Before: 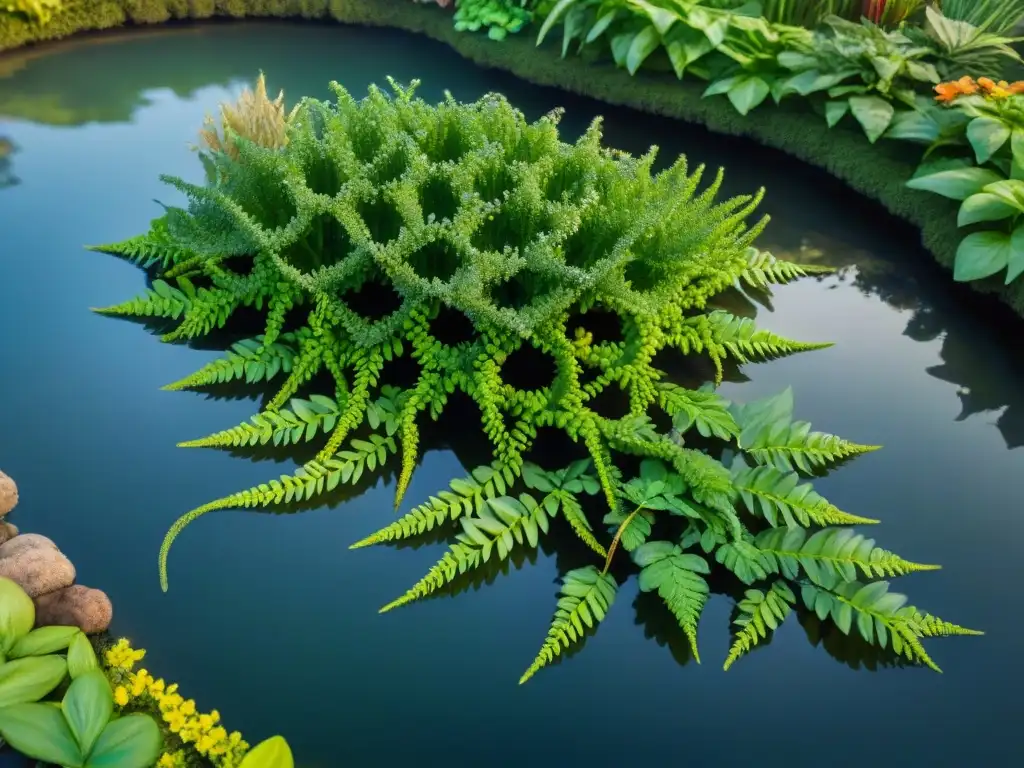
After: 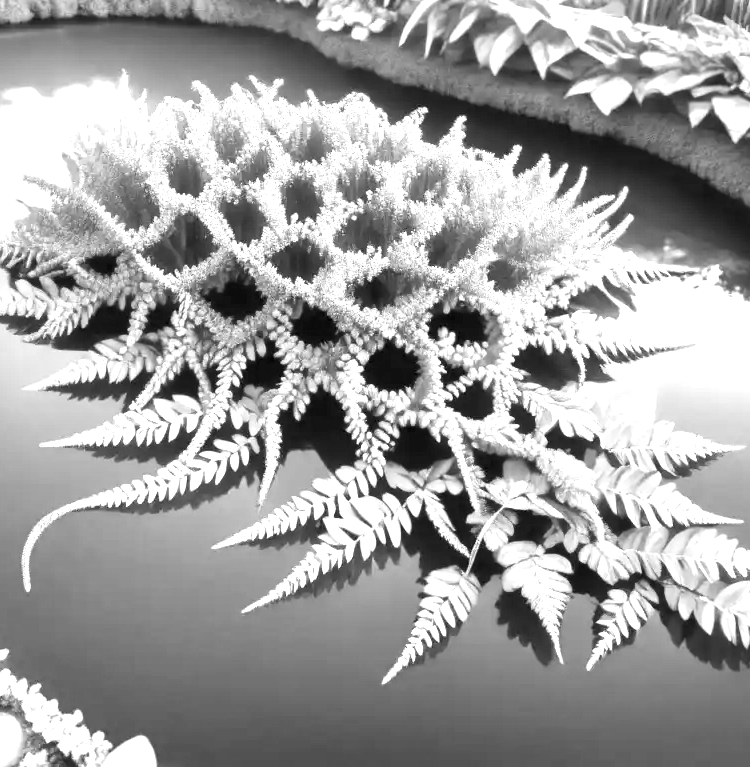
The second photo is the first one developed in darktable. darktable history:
monochrome: a 73.58, b 64.21
contrast brightness saturation: contrast 0.08, saturation 0.02
exposure: exposure 2.207 EV, compensate highlight preservation false
crop: left 13.443%, right 13.31%
